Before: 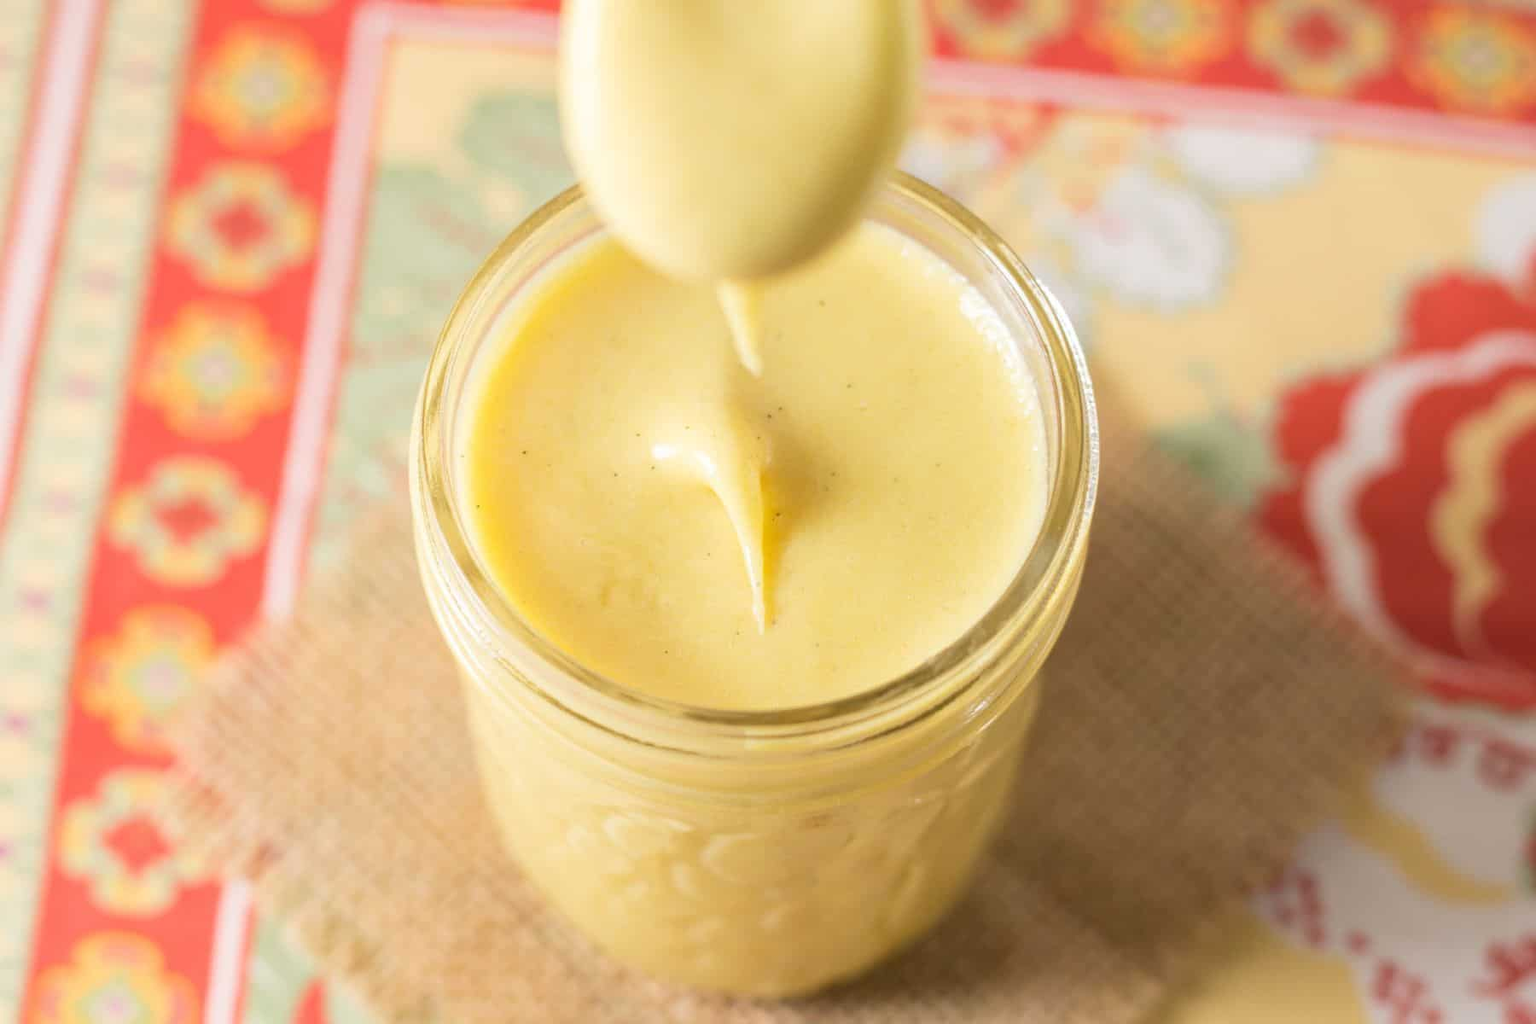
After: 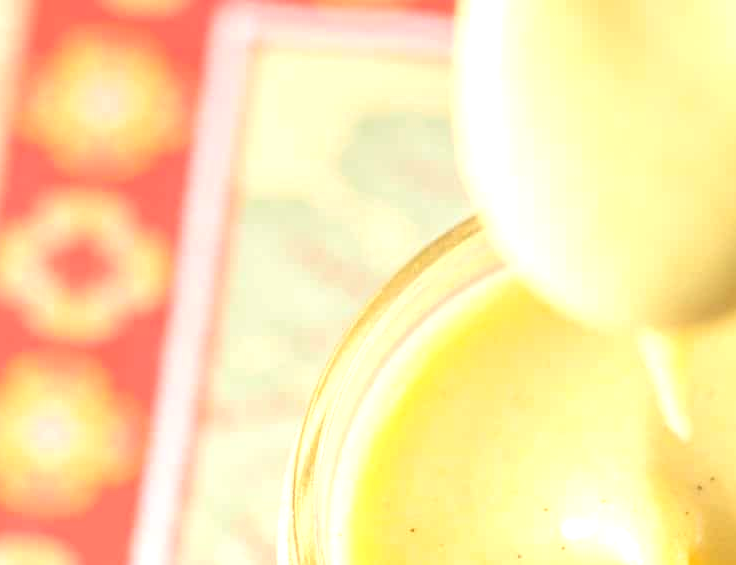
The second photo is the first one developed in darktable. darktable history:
crop and rotate: left 11.261%, top 0.083%, right 47.832%, bottom 52.821%
exposure: black level correction -0.002, exposure 0.546 EV, compensate highlight preservation false
